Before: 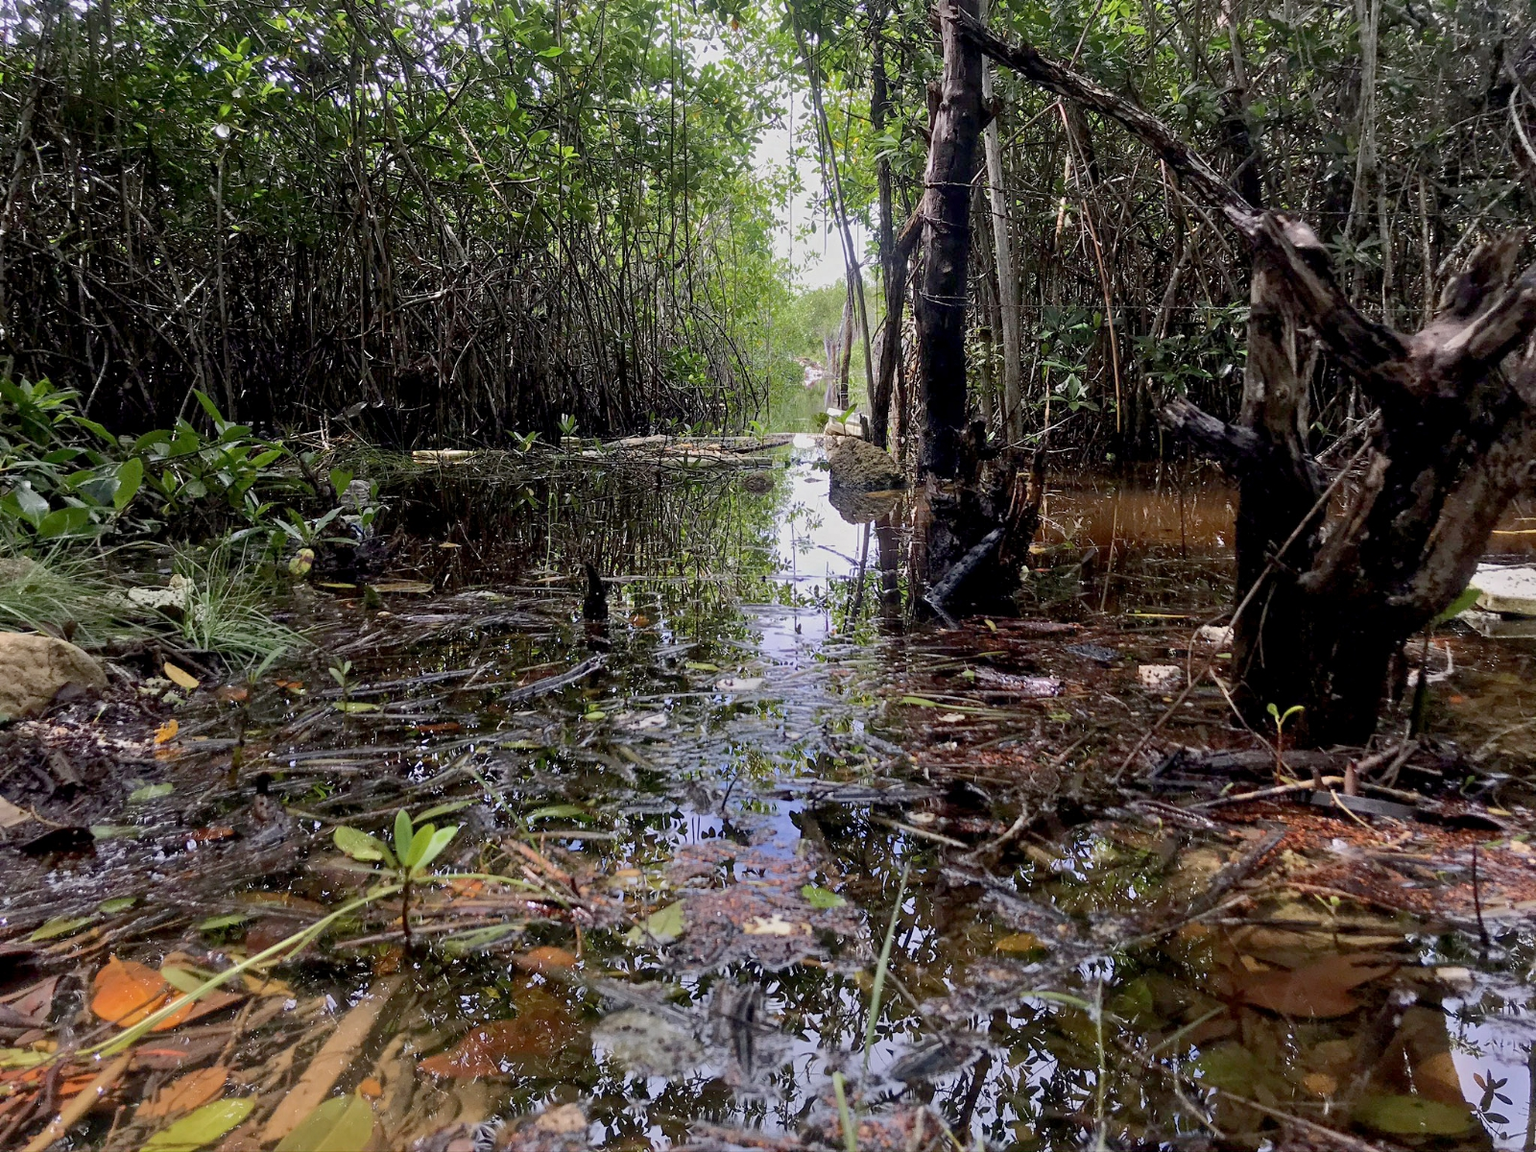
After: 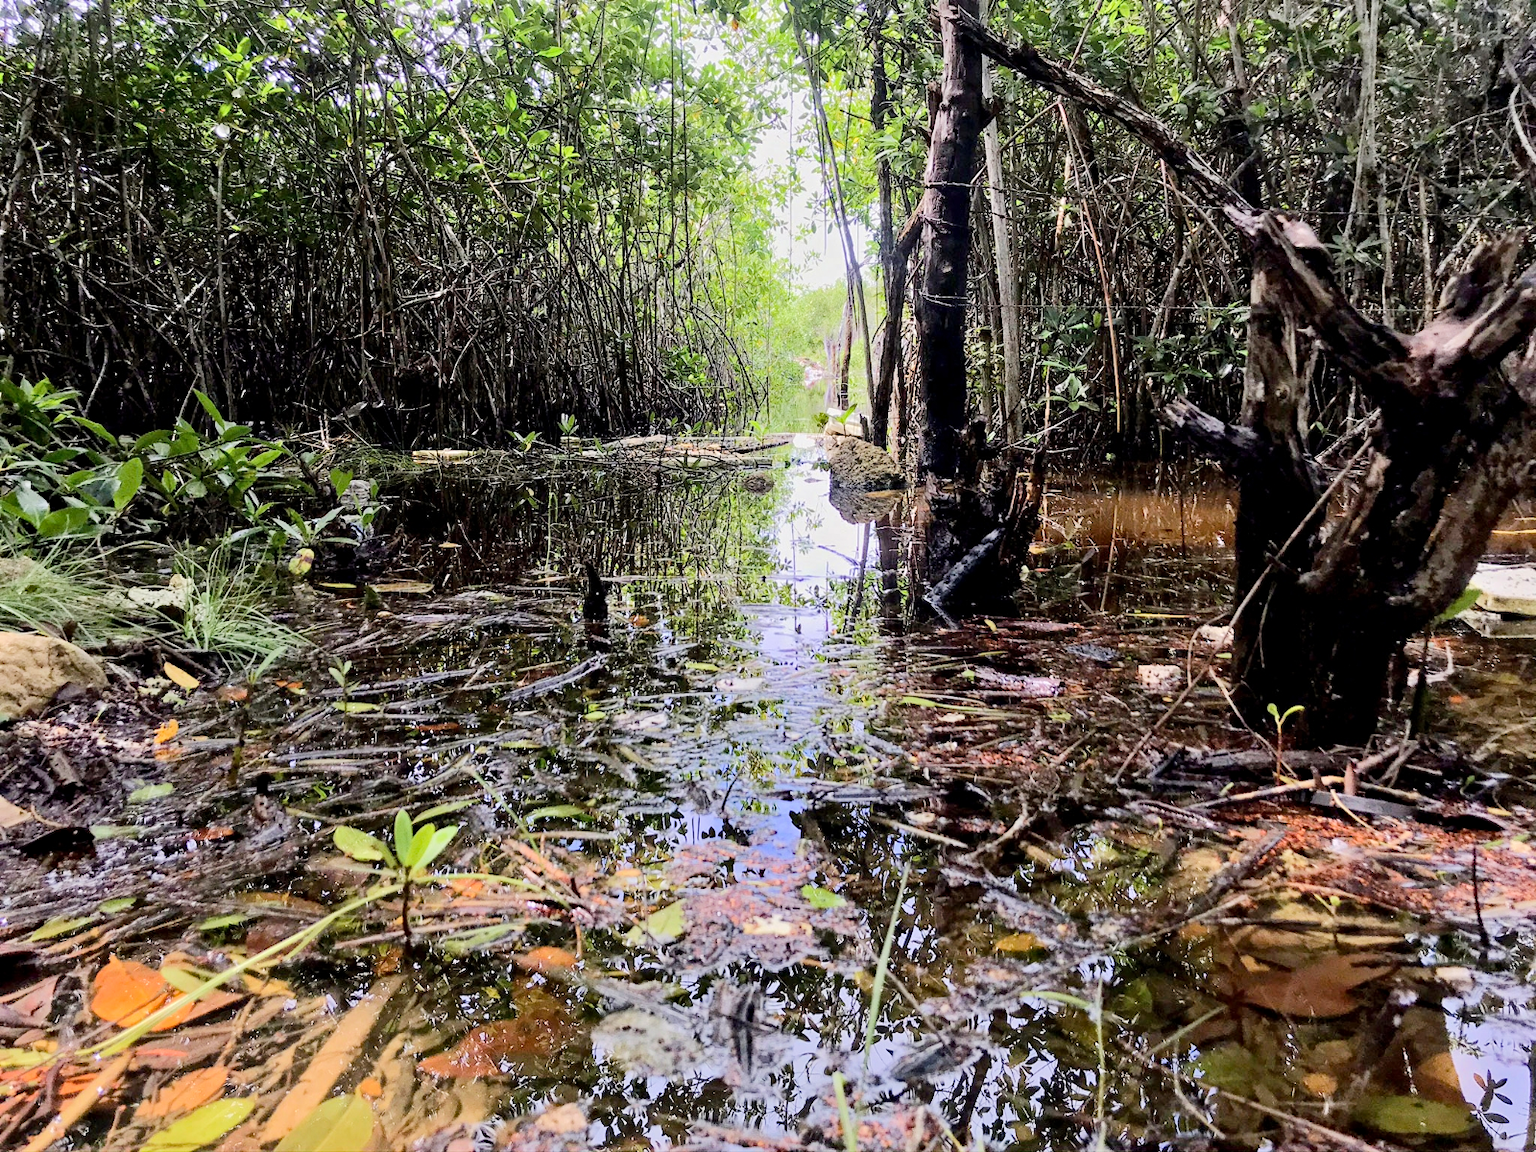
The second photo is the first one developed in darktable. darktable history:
tone equalizer: -7 EV 0.164 EV, -6 EV 0.595 EV, -5 EV 1.13 EV, -4 EV 1.32 EV, -3 EV 1.12 EV, -2 EV 0.6 EV, -1 EV 0.161 EV, edges refinement/feathering 500, mask exposure compensation -1.57 EV, preserve details no
haze removal: compatibility mode true, adaptive false
